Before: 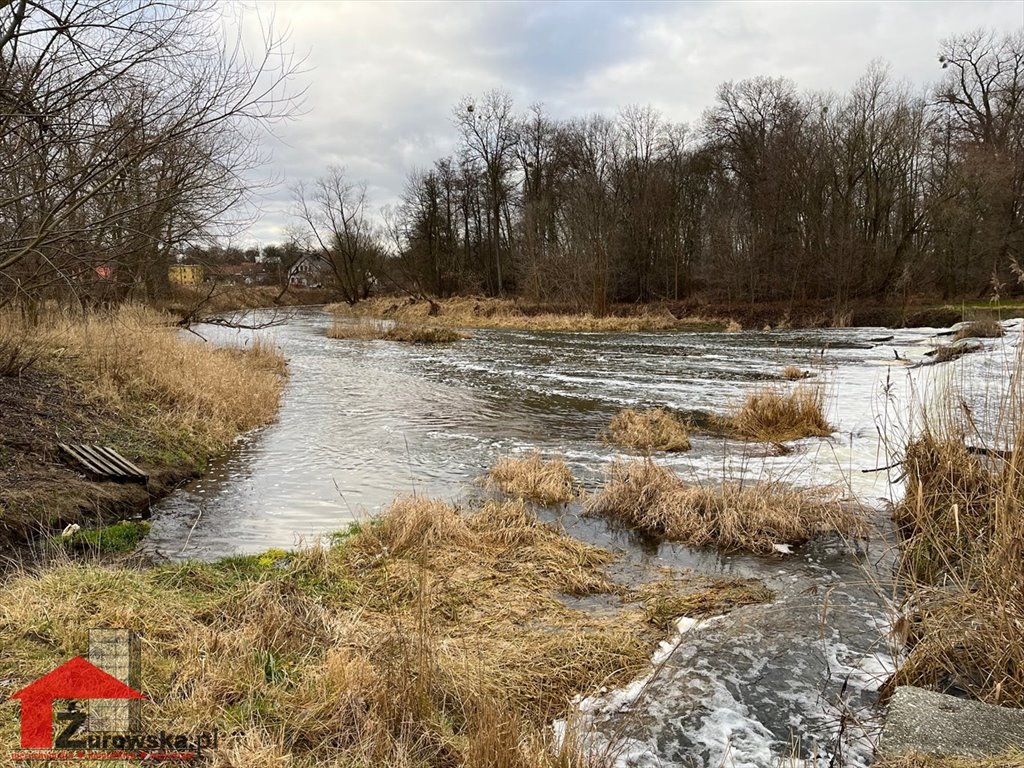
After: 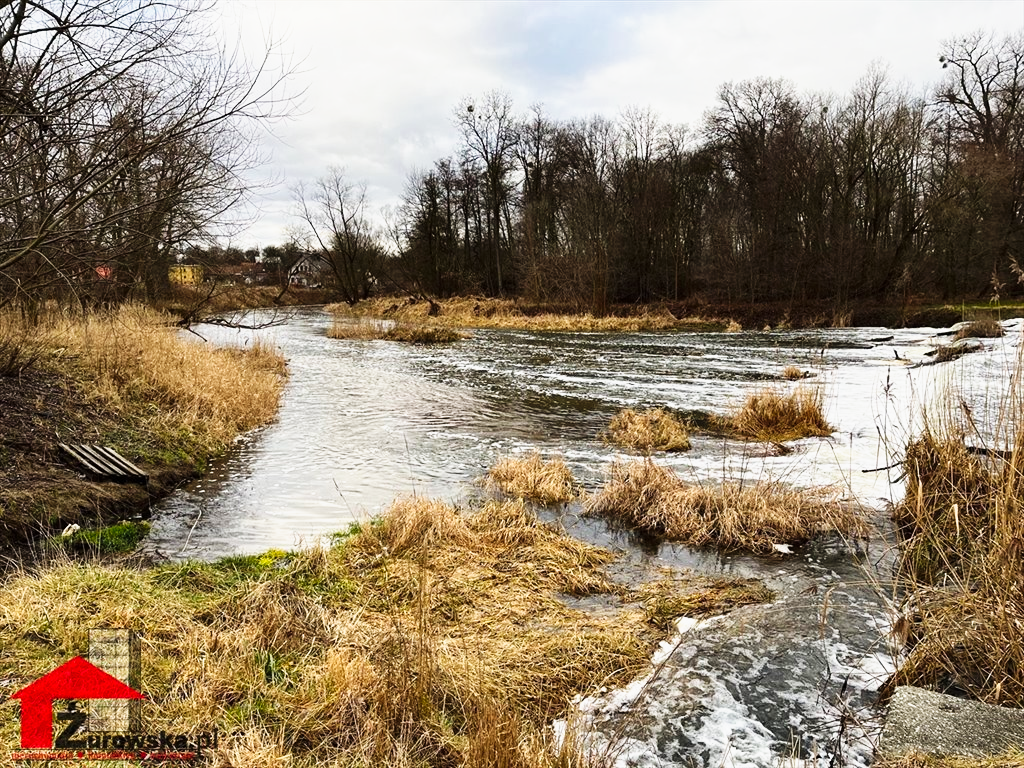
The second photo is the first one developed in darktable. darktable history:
tone curve: curves: ch0 [(0, 0) (0.187, 0.12) (0.384, 0.363) (0.618, 0.698) (0.754, 0.857) (0.875, 0.956) (1, 0.987)]; ch1 [(0, 0) (0.402, 0.36) (0.476, 0.466) (0.501, 0.501) (0.518, 0.514) (0.564, 0.608) (0.614, 0.664) (0.692, 0.744) (1, 1)]; ch2 [(0, 0) (0.435, 0.412) (0.483, 0.481) (0.503, 0.503) (0.522, 0.535) (0.563, 0.601) (0.627, 0.699) (0.699, 0.753) (0.997, 0.858)], preserve colors none
